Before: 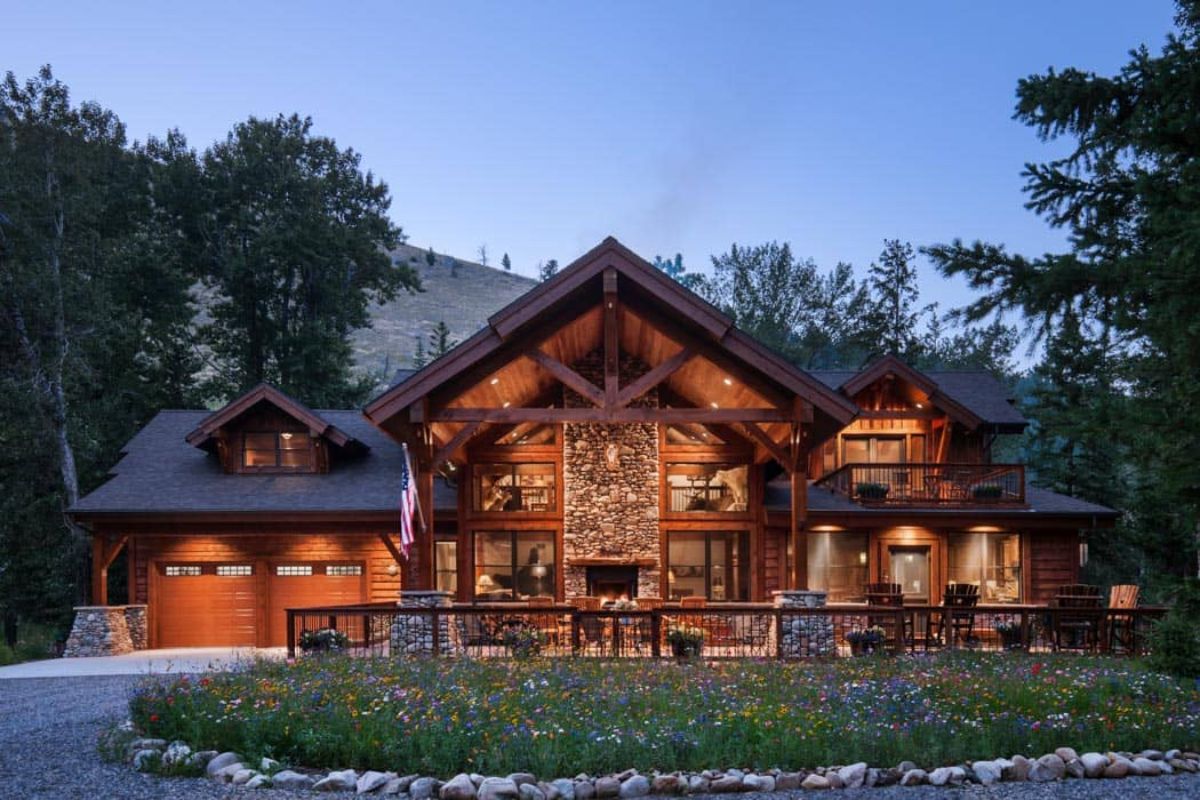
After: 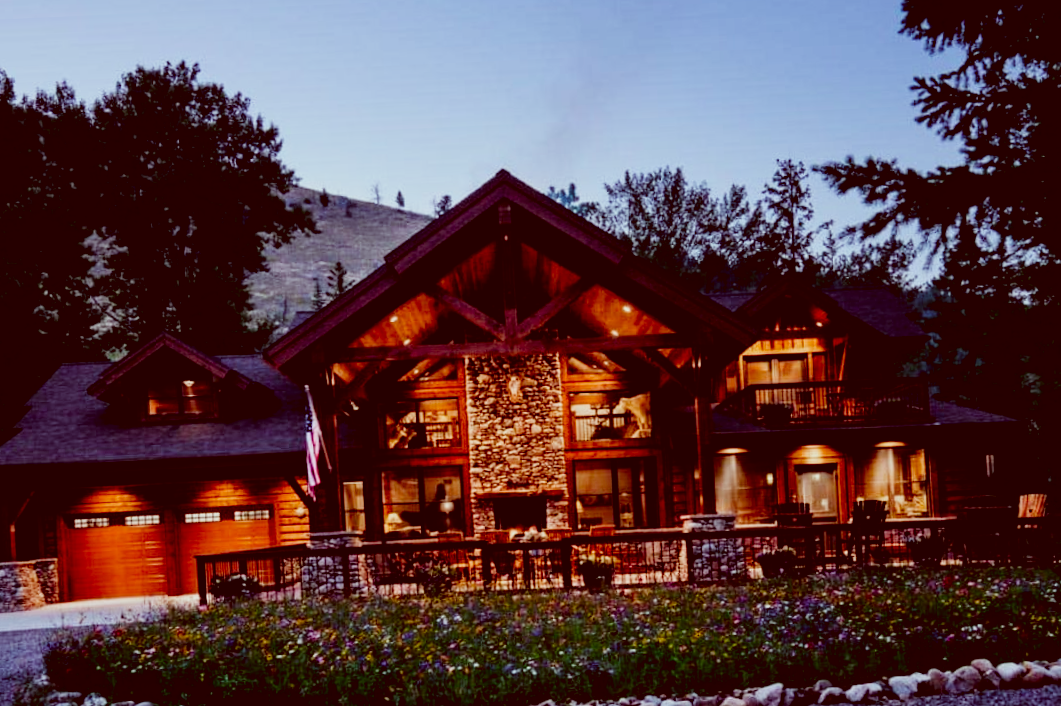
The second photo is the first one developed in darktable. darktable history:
filmic rgb: black relative exposure -5.1 EV, white relative exposure 3.97 EV, hardness 2.89, contrast 1.201, add noise in highlights 0.001, preserve chrominance no, color science v3 (2019), use custom middle-gray values true, contrast in highlights soft
color correction: highlights a* -7.11, highlights b* -0.175, shadows a* 20.33, shadows b* 12.33
color balance rgb: perceptual saturation grading › global saturation 7.327%, perceptual saturation grading › shadows 3.531%, global vibrance 20%
exposure: black level correction 0.001, exposure -0.204 EV, compensate highlight preservation false
crop and rotate: angle 2.62°, left 5.548%, top 5.692%
tone curve: curves: ch0 [(0, 0) (0.003, 0.001) (0.011, 0.005) (0.025, 0.011) (0.044, 0.02) (0.069, 0.031) (0.1, 0.045) (0.136, 0.078) (0.177, 0.124) (0.224, 0.18) (0.277, 0.245) (0.335, 0.315) (0.399, 0.393) (0.468, 0.477) (0.543, 0.569) (0.623, 0.666) (0.709, 0.771) (0.801, 0.871) (0.898, 0.965) (1, 1)], color space Lab, independent channels, preserve colors none
